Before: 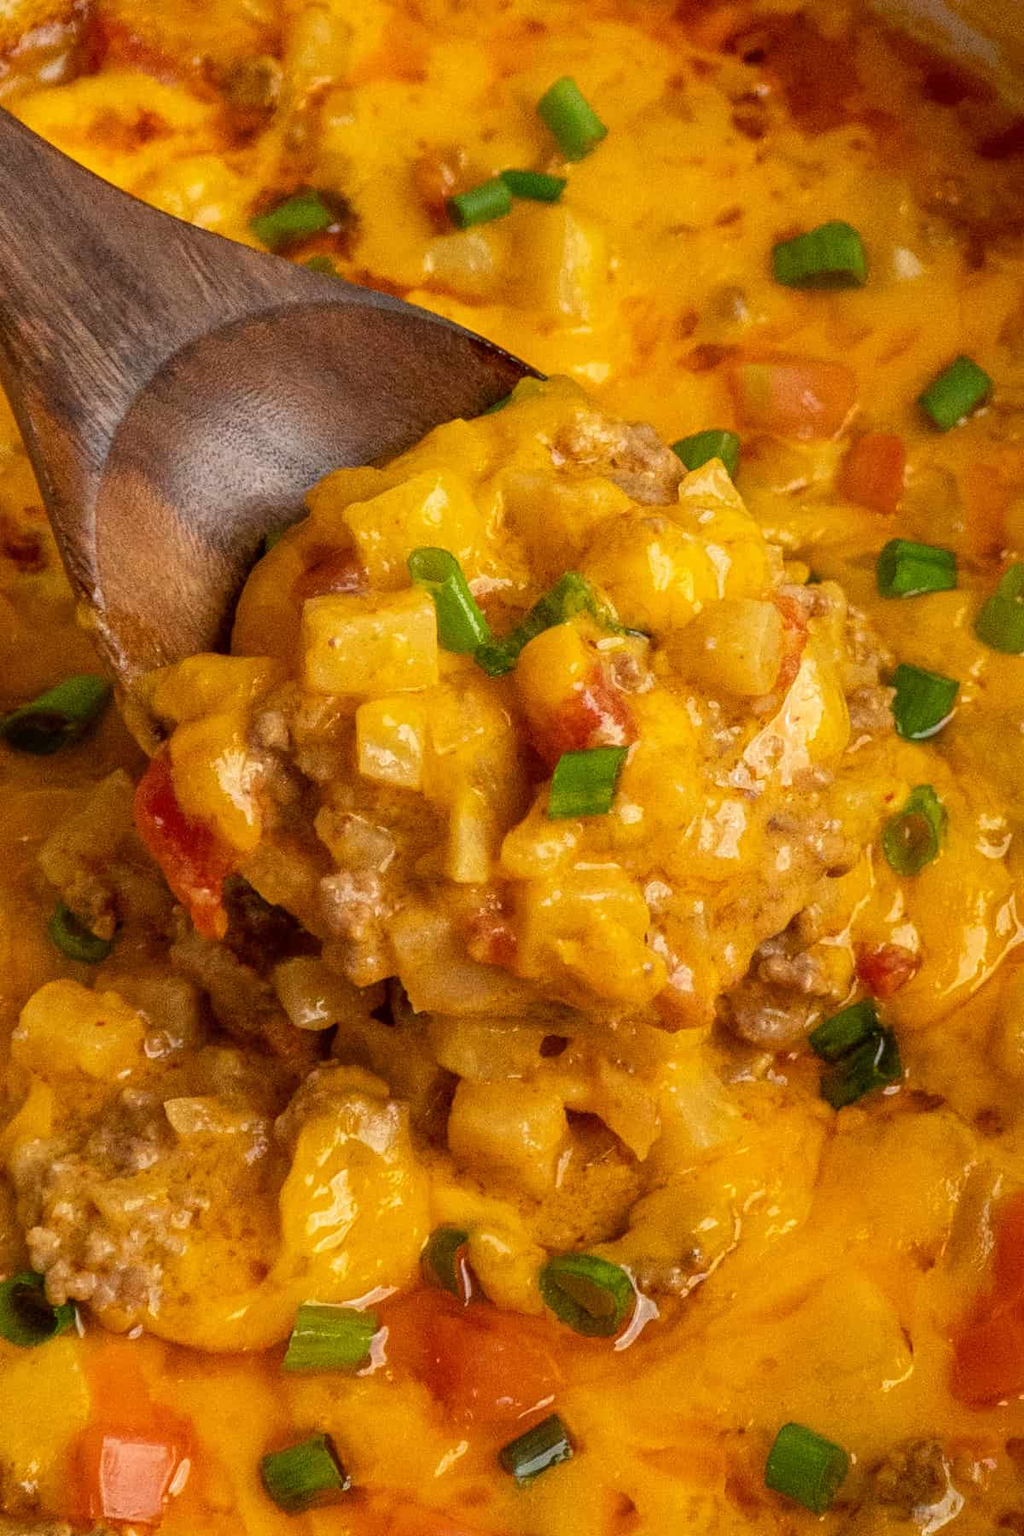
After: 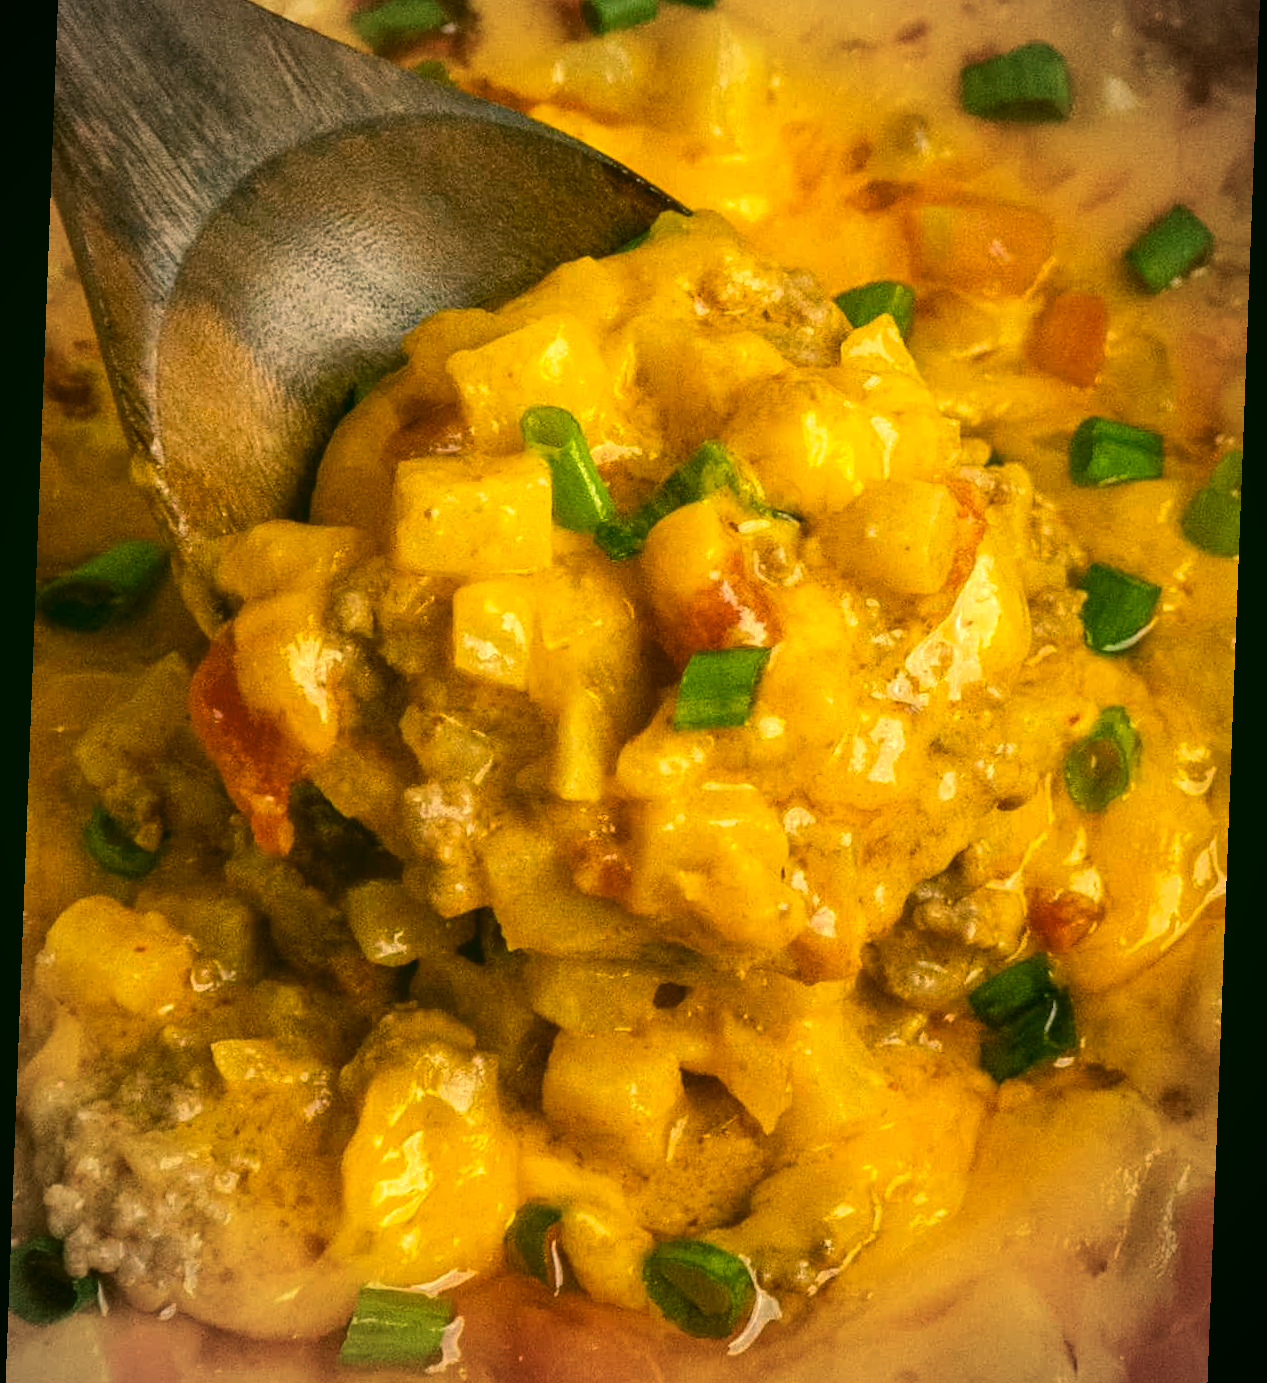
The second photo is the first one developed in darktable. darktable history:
tone equalizer: -8 EV -0.417 EV, -7 EV -0.389 EV, -6 EV -0.333 EV, -5 EV -0.222 EV, -3 EV 0.222 EV, -2 EV 0.333 EV, -1 EV 0.389 EV, +0 EV 0.417 EV, edges refinement/feathering 500, mask exposure compensation -1.57 EV, preserve details no
color correction: highlights a* 5.3, highlights b* 24.26, shadows a* -15.58, shadows b* 4.02
crop: top 13.819%, bottom 11.169%
white balance: emerald 1
vignetting: fall-off radius 60.92%
rotate and perspective: rotation 2.17°, automatic cropping off
color balance: lift [1.004, 1.002, 1.002, 0.998], gamma [1, 1.007, 1.002, 0.993], gain [1, 0.977, 1.013, 1.023], contrast -3.64%
